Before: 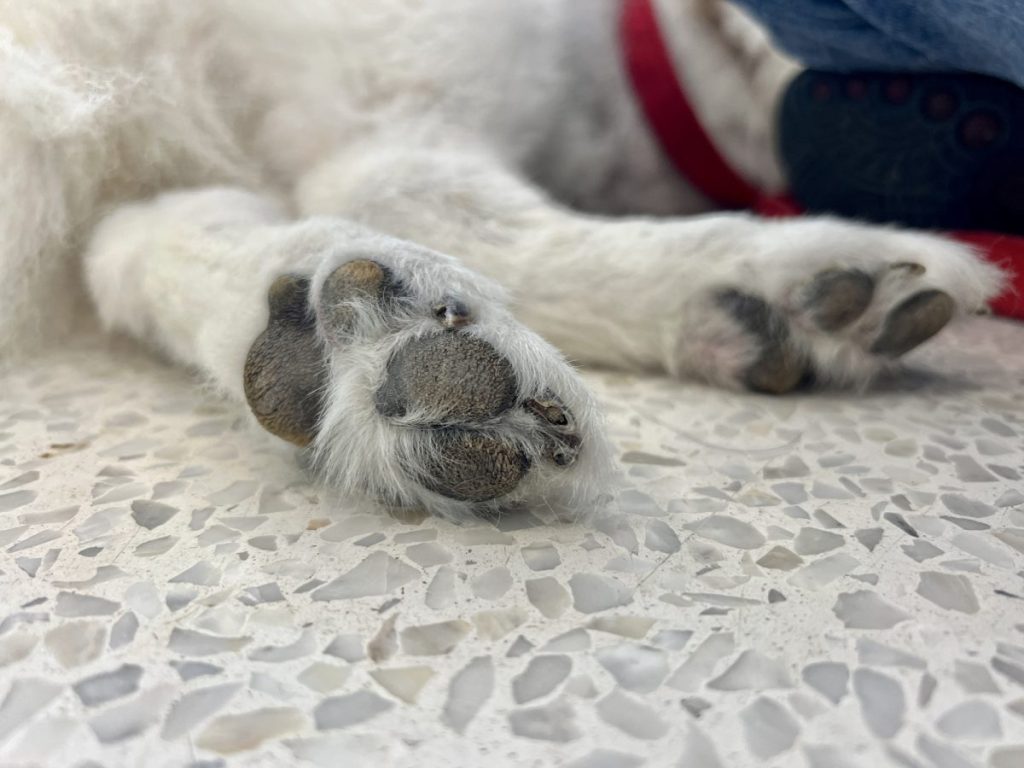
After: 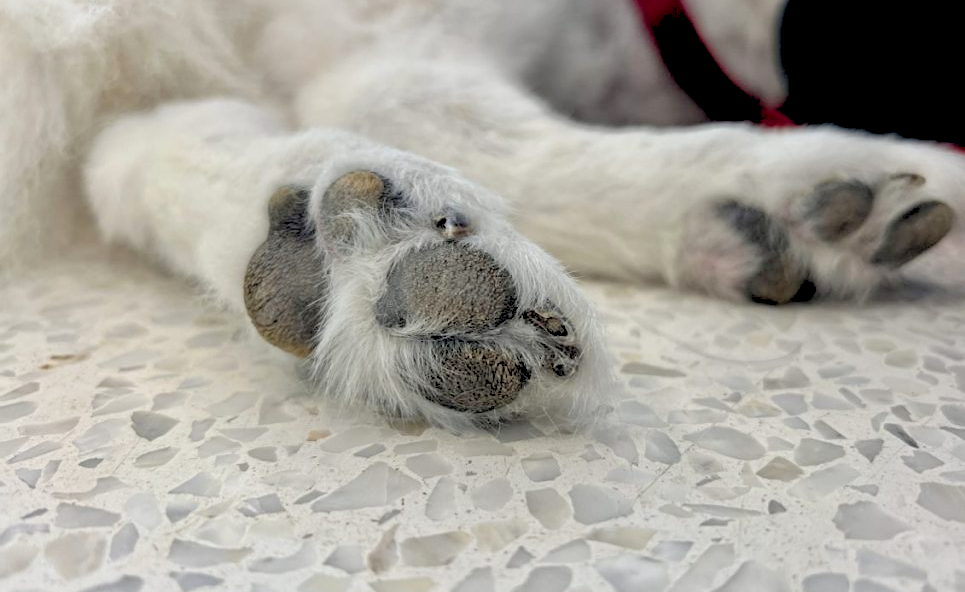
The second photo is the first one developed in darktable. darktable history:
exposure: black level correction 0.007, exposure 0.093 EV, compensate highlight preservation false
sharpen: amount 0.2
crop and rotate: angle 0.03°, top 11.643%, right 5.651%, bottom 11.189%
rgb levels: preserve colors sum RGB, levels [[0.038, 0.433, 0.934], [0, 0.5, 1], [0, 0.5, 1]]
